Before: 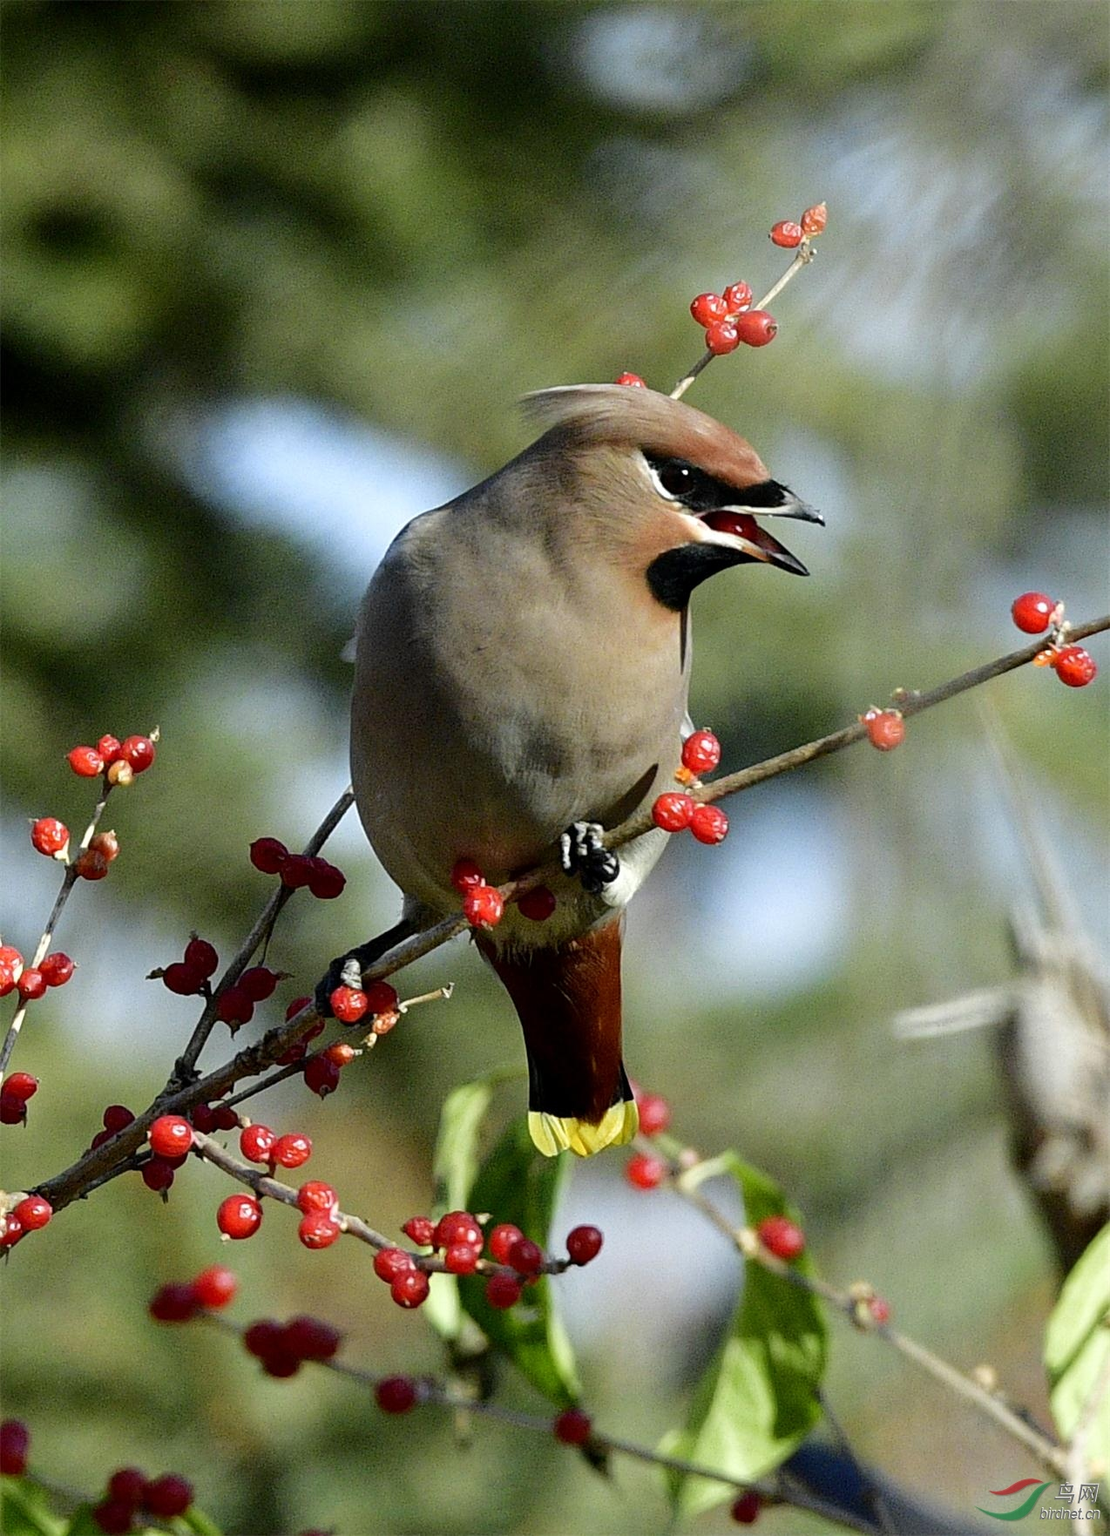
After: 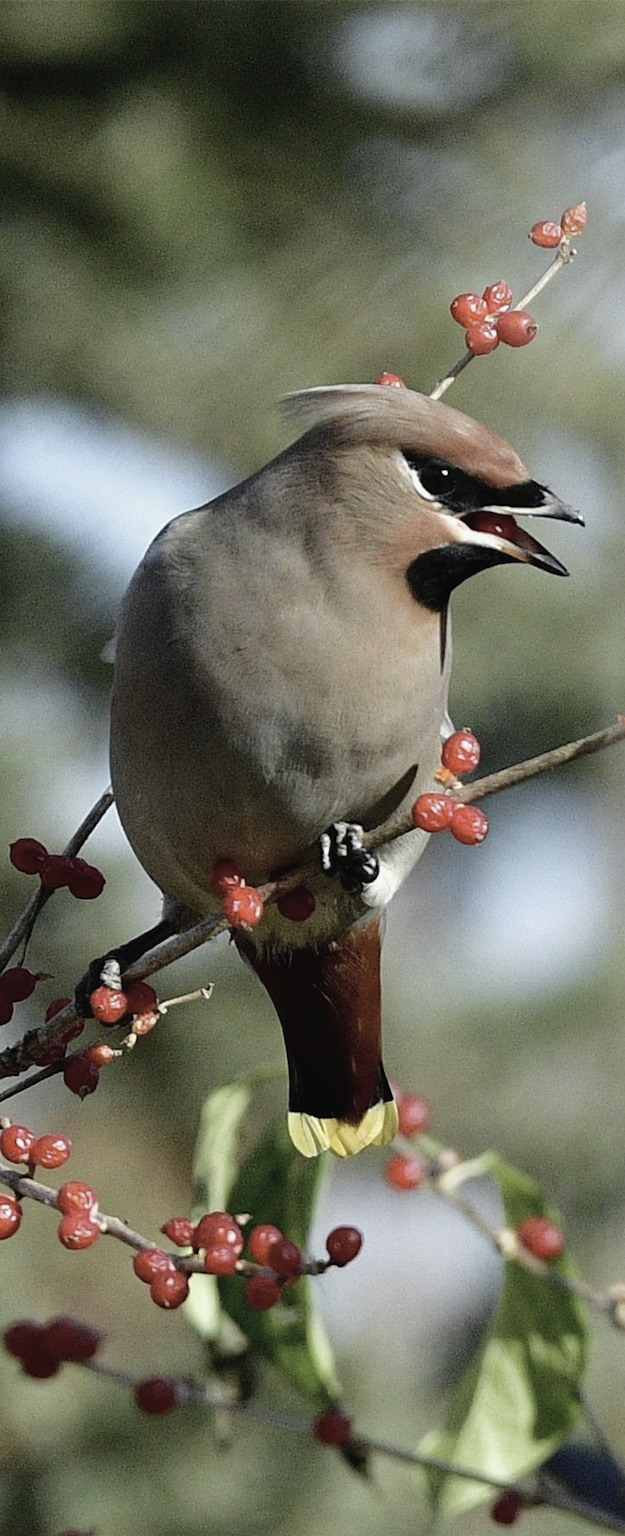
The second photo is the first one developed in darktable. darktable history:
contrast brightness saturation: contrast -0.05, saturation -0.412
crop: left 21.709%, right 21.973%, bottom 0.001%
